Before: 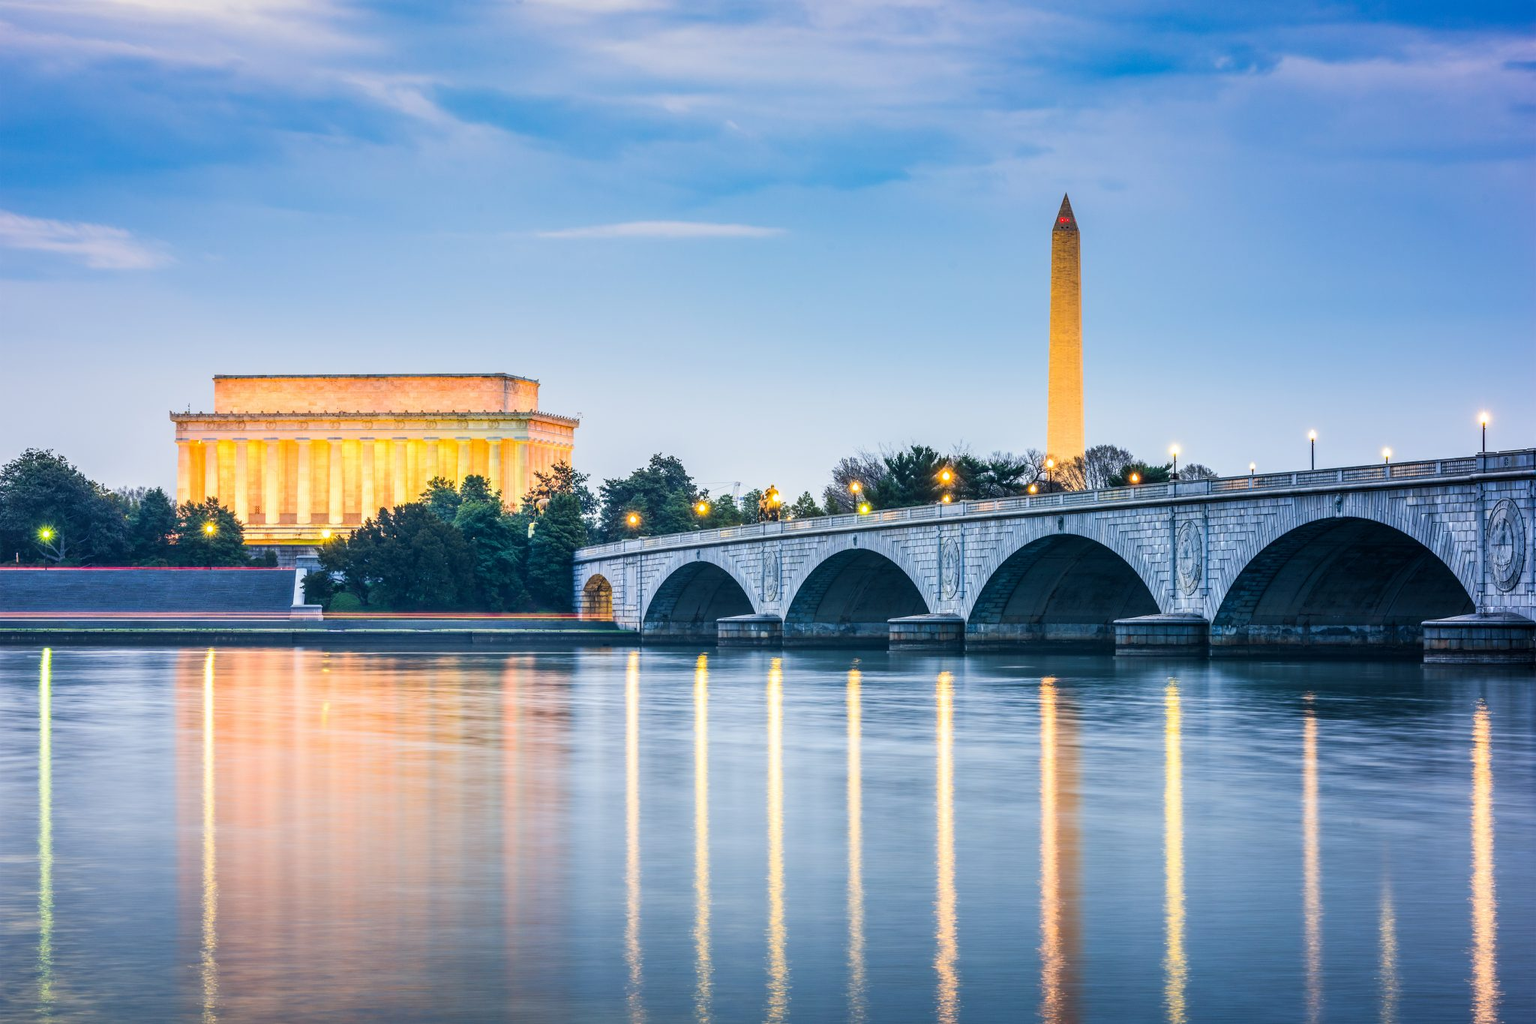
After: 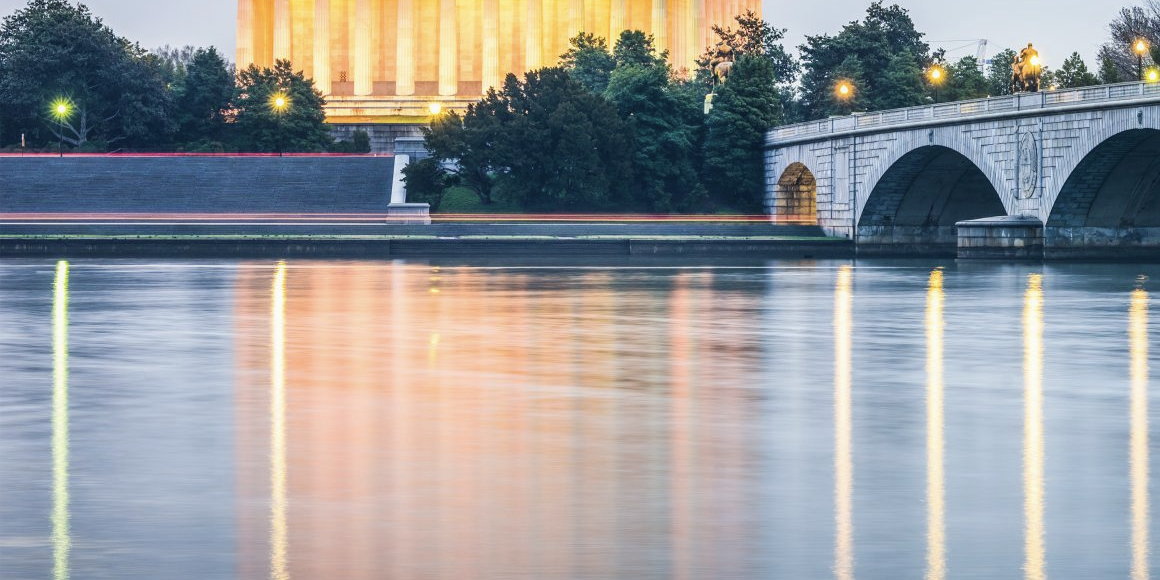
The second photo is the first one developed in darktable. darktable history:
crop: top 44.22%, right 43.312%, bottom 13.219%
color correction: highlights b* -0.044, saturation 0.77
contrast equalizer: octaves 7, y [[0.5, 0.5, 0.544, 0.569, 0.5, 0.5], [0.5 ×6], [0.5 ×6], [0 ×6], [0 ×6]], mix -0.282
